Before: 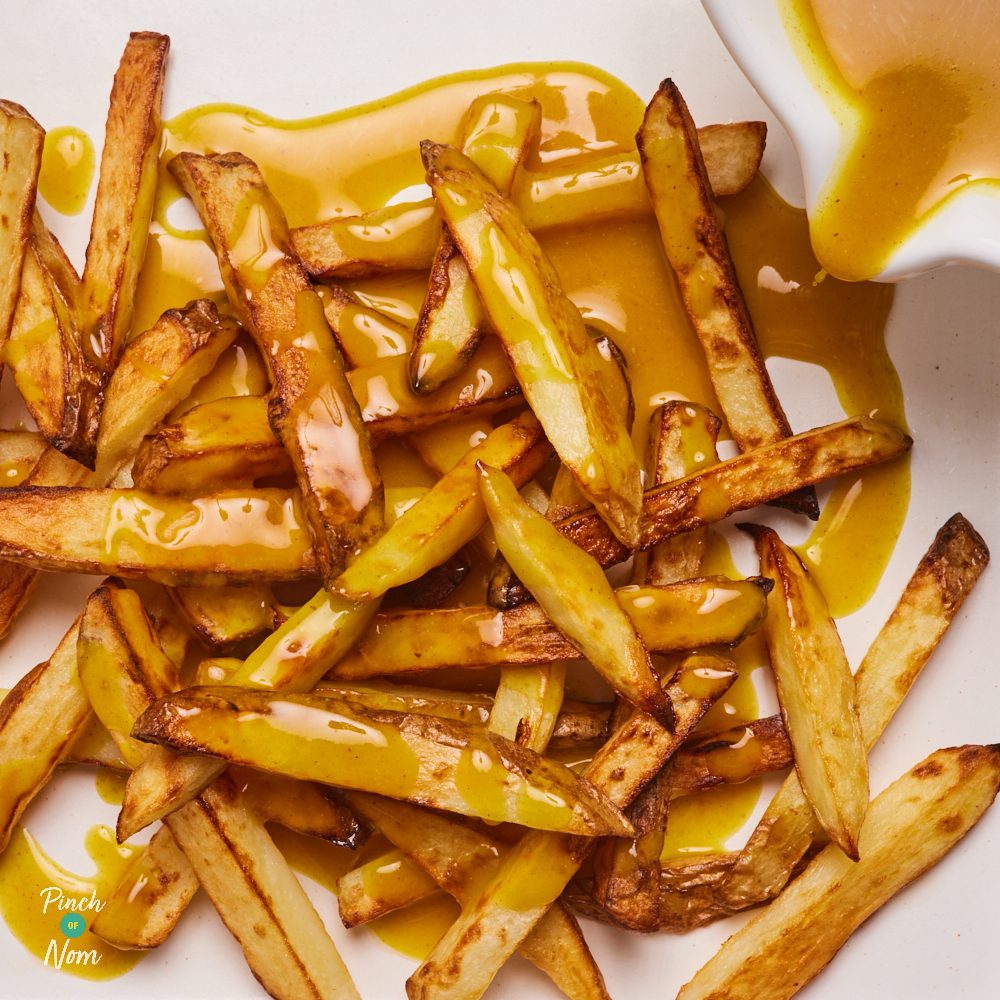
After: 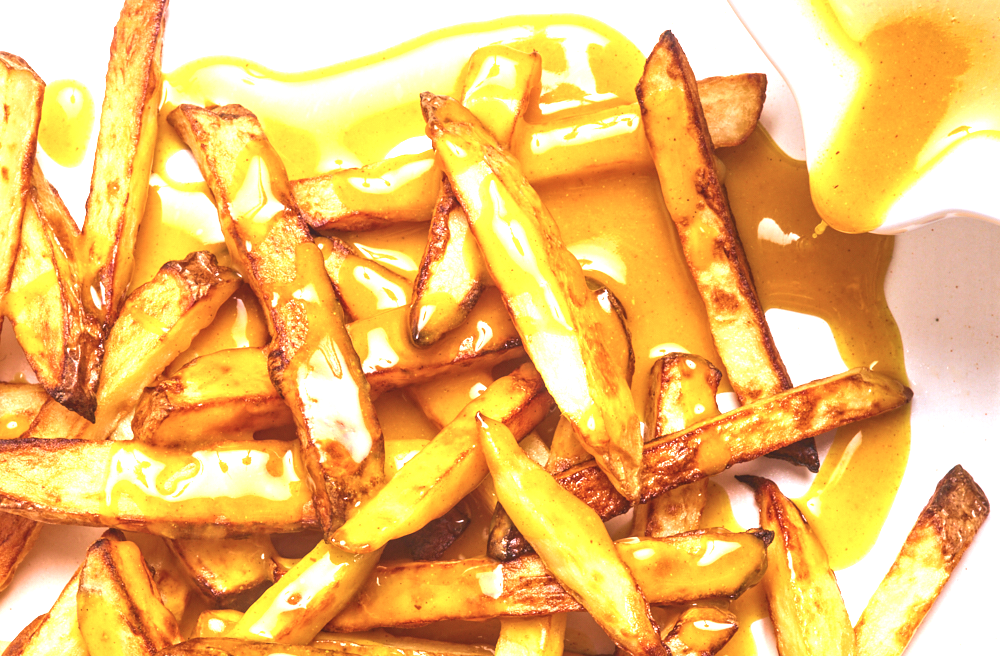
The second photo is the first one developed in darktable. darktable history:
crop and rotate: top 4.848%, bottom 29.503%
exposure: black level correction -0.002, exposure 1.35 EV, compensate highlight preservation false
color correction: highlights a* -4.18, highlights b* -10.81
velvia: on, module defaults
local contrast: detail 110%
